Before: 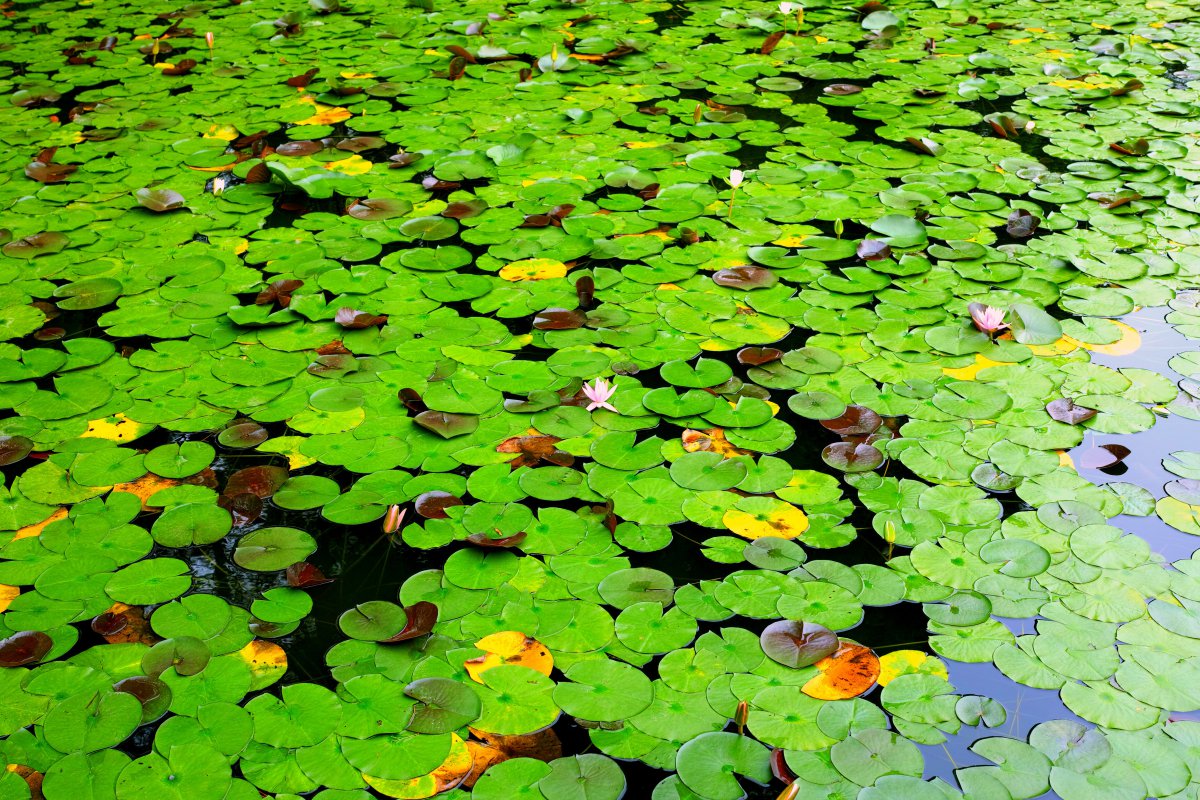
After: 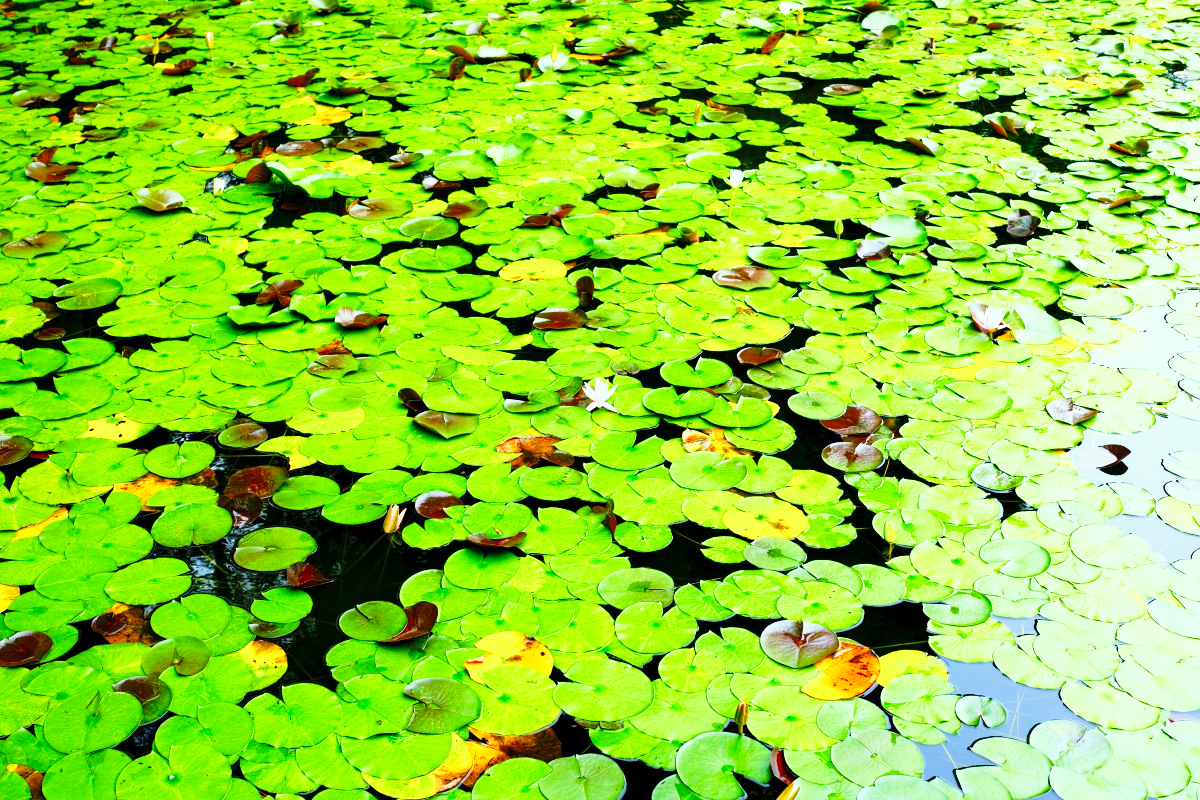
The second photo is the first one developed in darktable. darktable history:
color correction: highlights a* -7.97, highlights b* 3.21
base curve: curves: ch0 [(0, 0) (0.026, 0.03) (0.109, 0.232) (0.351, 0.748) (0.669, 0.968) (1, 1)], preserve colors none
